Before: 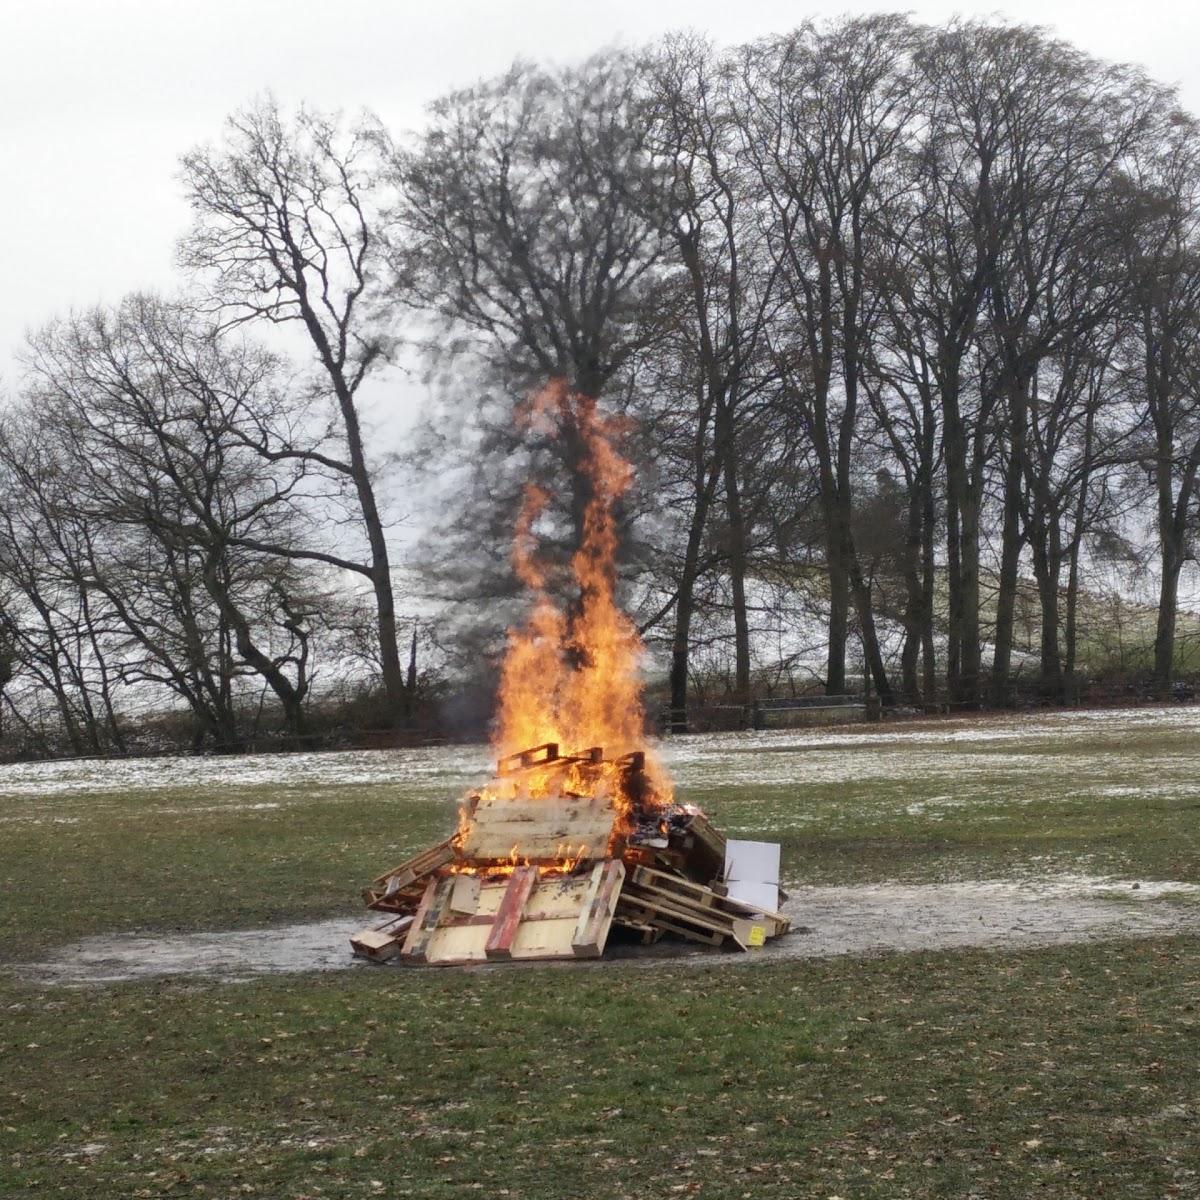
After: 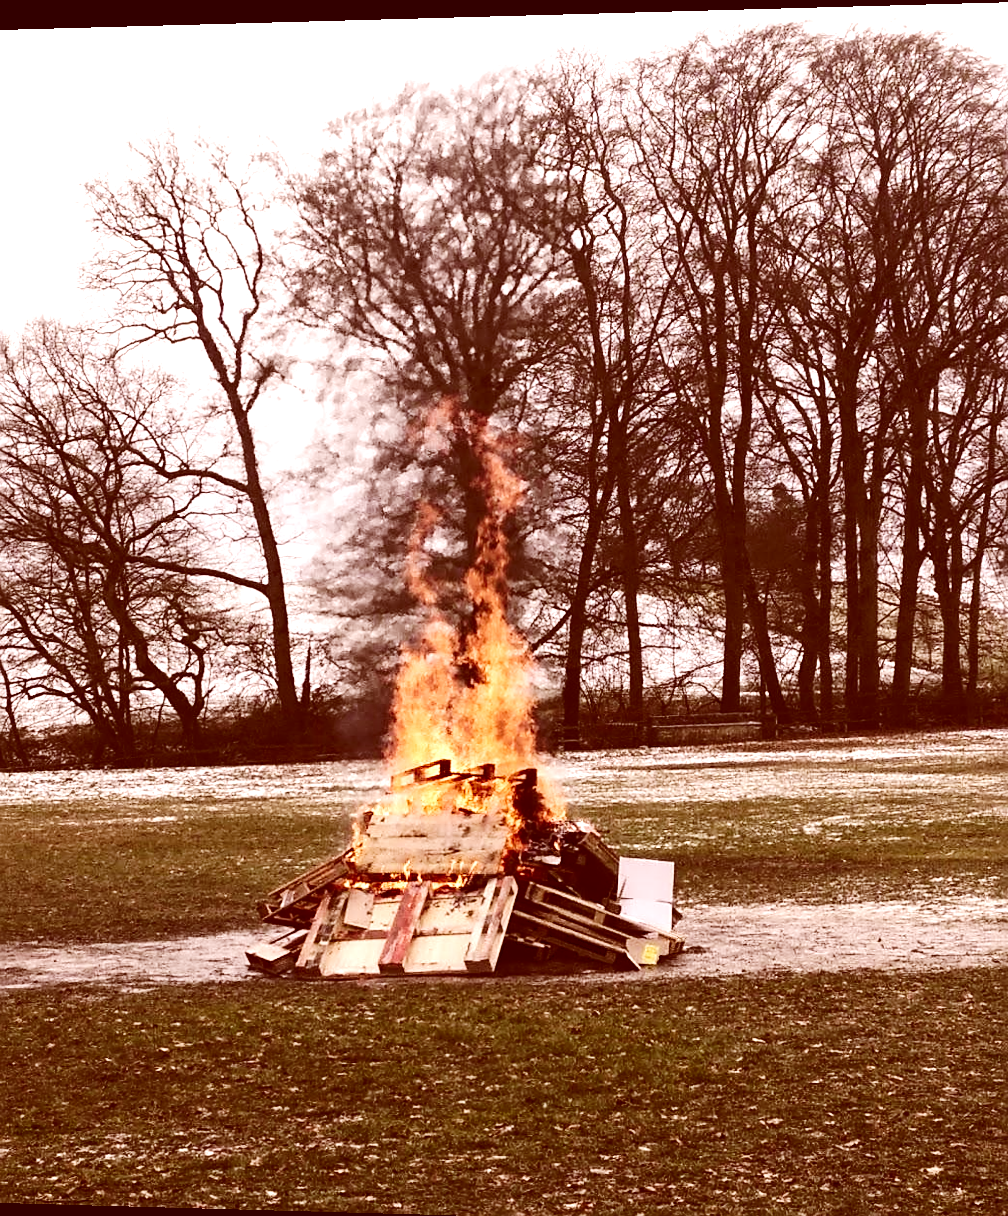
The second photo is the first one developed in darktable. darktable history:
tone equalizer: -8 EV -0.75 EV, -7 EV -0.7 EV, -6 EV -0.6 EV, -5 EV -0.4 EV, -3 EV 0.4 EV, -2 EV 0.6 EV, -1 EV 0.7 EV, +0 EV 0.75 EV, edges refinement/feathering 500, mask exposure compensation -1.57 EV, preserve details no
sharpen: on, module defaults
crop: left 7.598%, right 7.873%
tone curve: curves: ch0 [(0, 0) (0.003, 0.065) (0.011, 0.072) (0.025, 0.09) (0.044, 0.104) (0.069, 0.116) (0.1, 0.127) (0.136, 0.15) (0.177, 0.184) (0.224, 0.223) (0.277, 0.28) (0.335, 0.361) (0.399, 0.443) (0.468, 0.525) (0.543, 0.616) (0.623, 0.713) (0.709, 0.79) (0.801, 0.866) (0.898, 0.933) (1, 1)], preserve colors none
rotate and perspective: lens shift (horizontal) -0.055, automatic cropping off
base curve: curves: ch0 [(0, 0) (0.303, 0.277) (1, 1)]
color correction: highlights a* 9.03, highlights b* 8.71, shadows a* 40, shadows b* 40, saturation 0.8
white balance: red 0.98, blue 1.034
